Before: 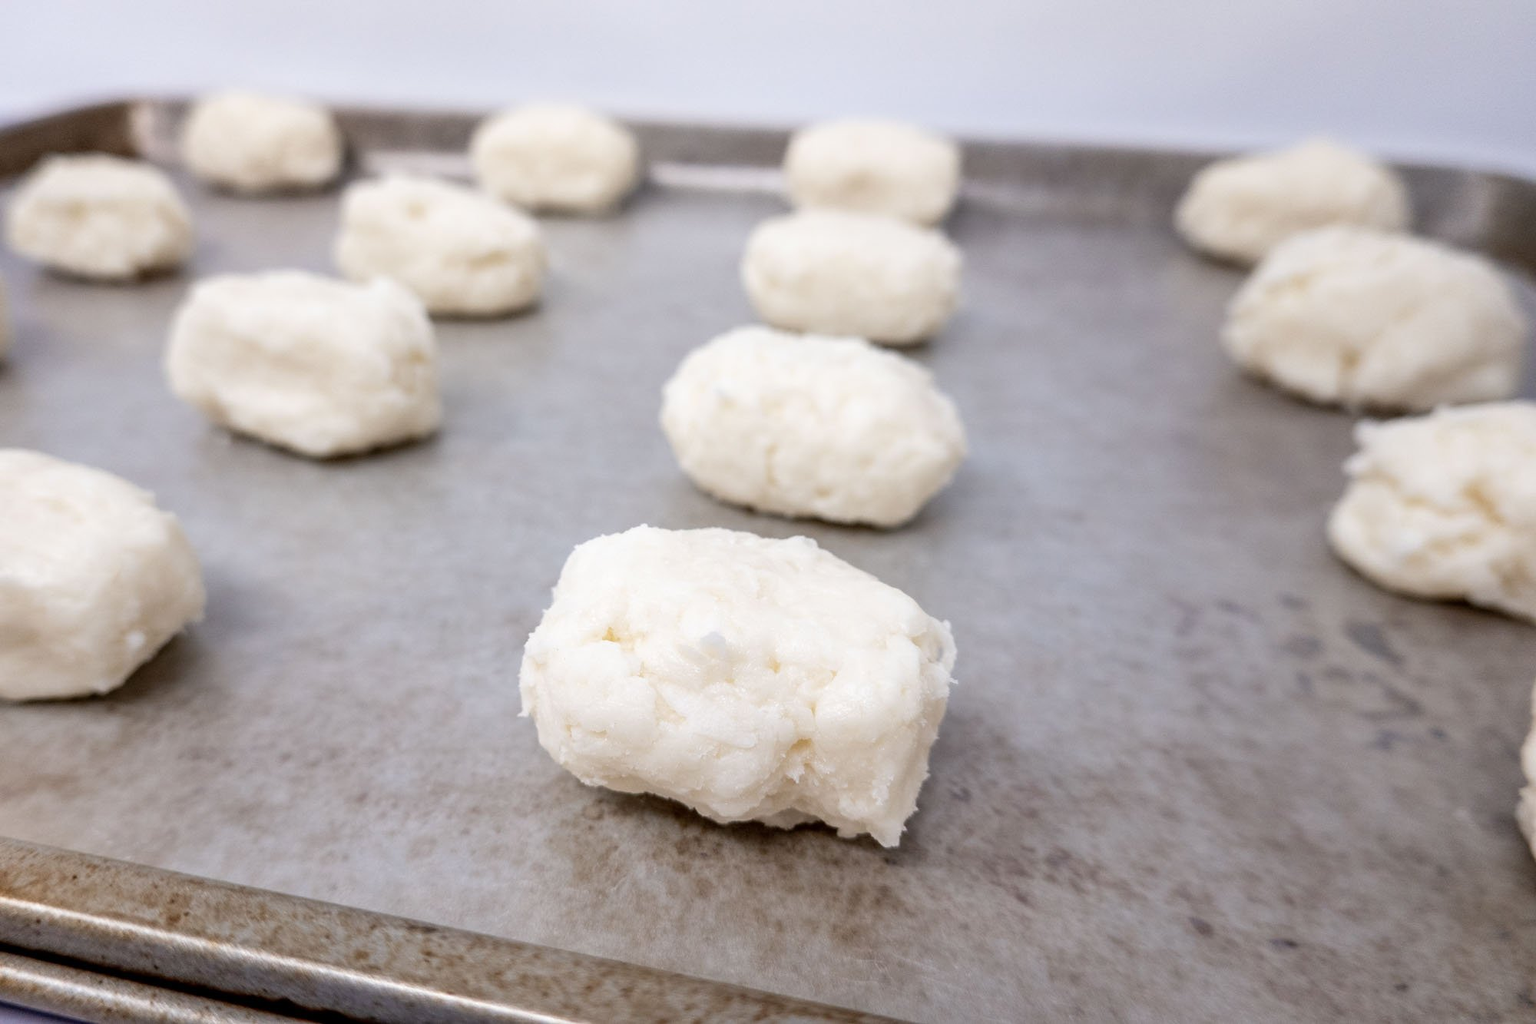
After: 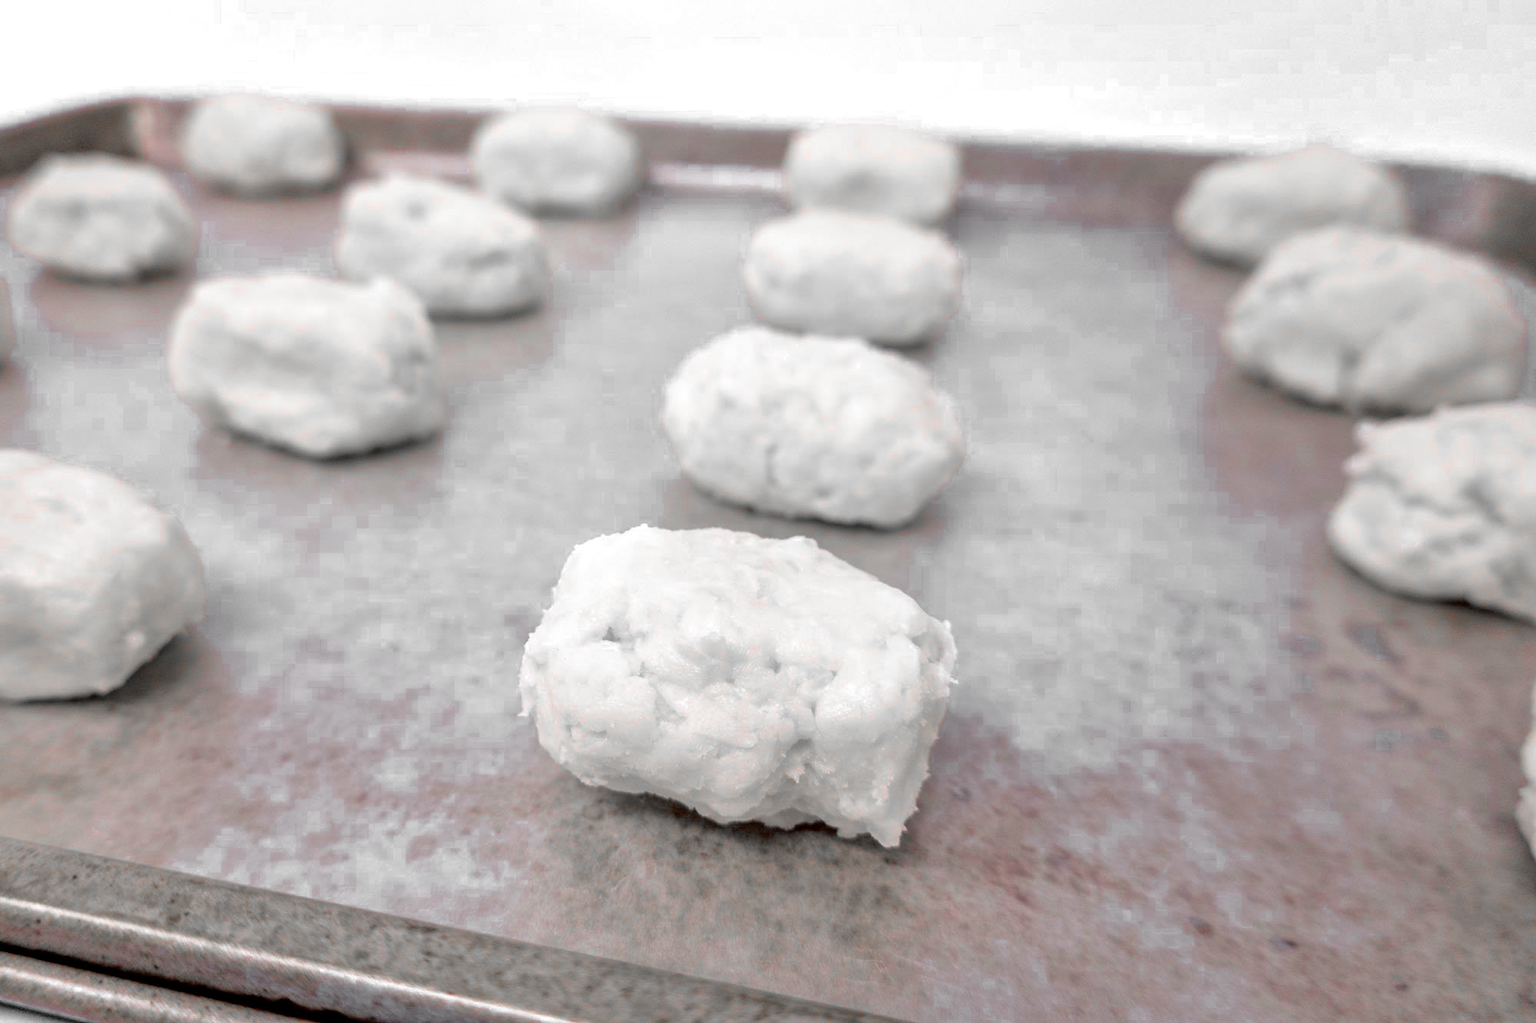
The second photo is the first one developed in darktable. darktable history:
tone curve: curves: ch0 [(0, 0) (0.004, 0.008) (0.077, 0.156) (0.169, 0.29) (0.774, 0.774) (1, 1)], color space Lab, independent channels, preserve colors none
local contrast: mode bilateral grid, contrast 20, coarseness 49, detail 131%, midtone range 0.2
color zones: curves: ch0 [(0, 0.352) (0.143, 0.407) (0.286, 0.386) (0.429, 0.431) (0.571, 0.829) (0.714, 0.853) (0.857, 0.833) (1, 0.352)]; ch1 [(0, 0.604) (0.072, 0.726) (0.096, 0.608) (0.205, 0.007) (0.571, -0.006) (0.839, -0.013) (0.857, -0.012) (1, 0.604)]
velvia: on, module defaults
